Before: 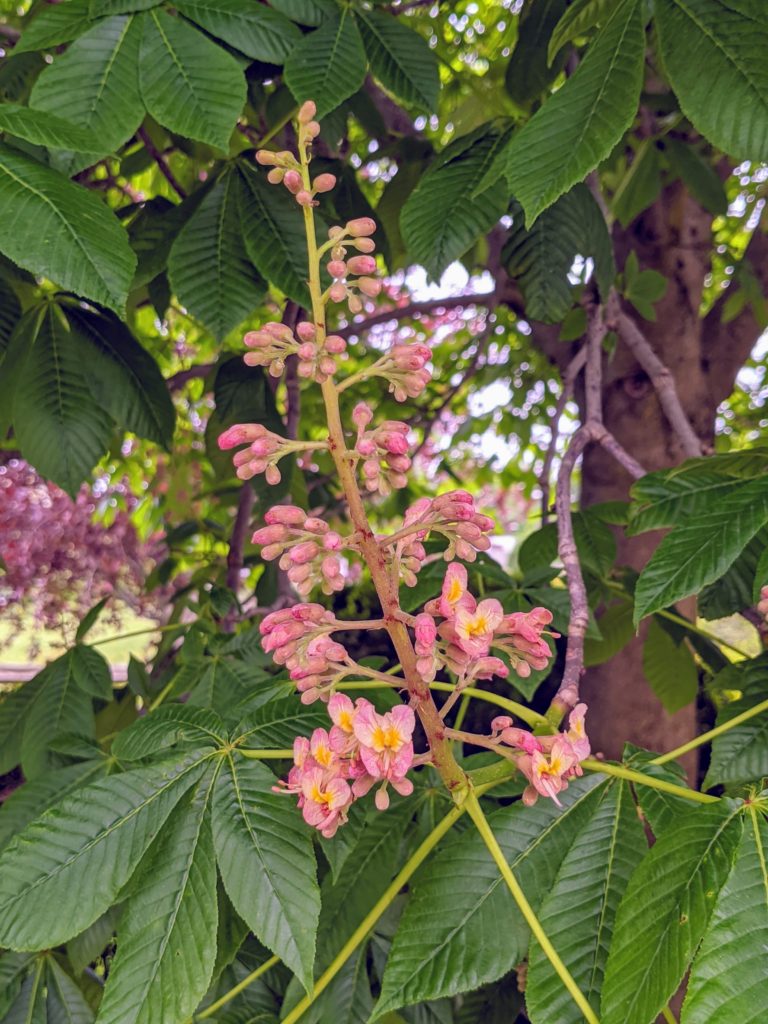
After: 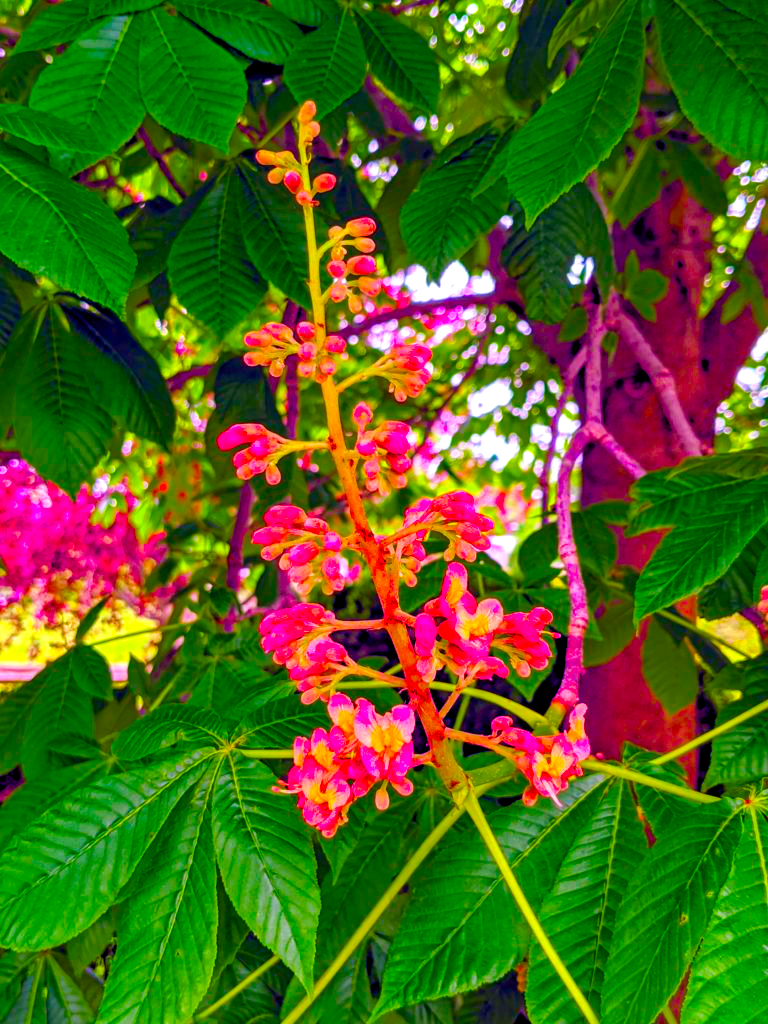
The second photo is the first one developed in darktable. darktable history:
color contrast: green-magenta contrast 1.69, blue-yellow contrast 1.49
color balance rgb: linear chroma grading › shadows 10%, linear chroma grading › highlights 10%, linear chroma grading › global chroma 15%, linear chroma grading › mid-tones 15%, perceptual saturation grading › global saturation 40%, perceptual saturation grading › highlights -25%, perceptual saturation grading › mid-tones 35%, perceptual saturation grading › shadows 35%, perceptual brilliance grading › global brilliance 11.29%, global vibrance 11.29%
haze removal: compatibility mode true, adaptive false
